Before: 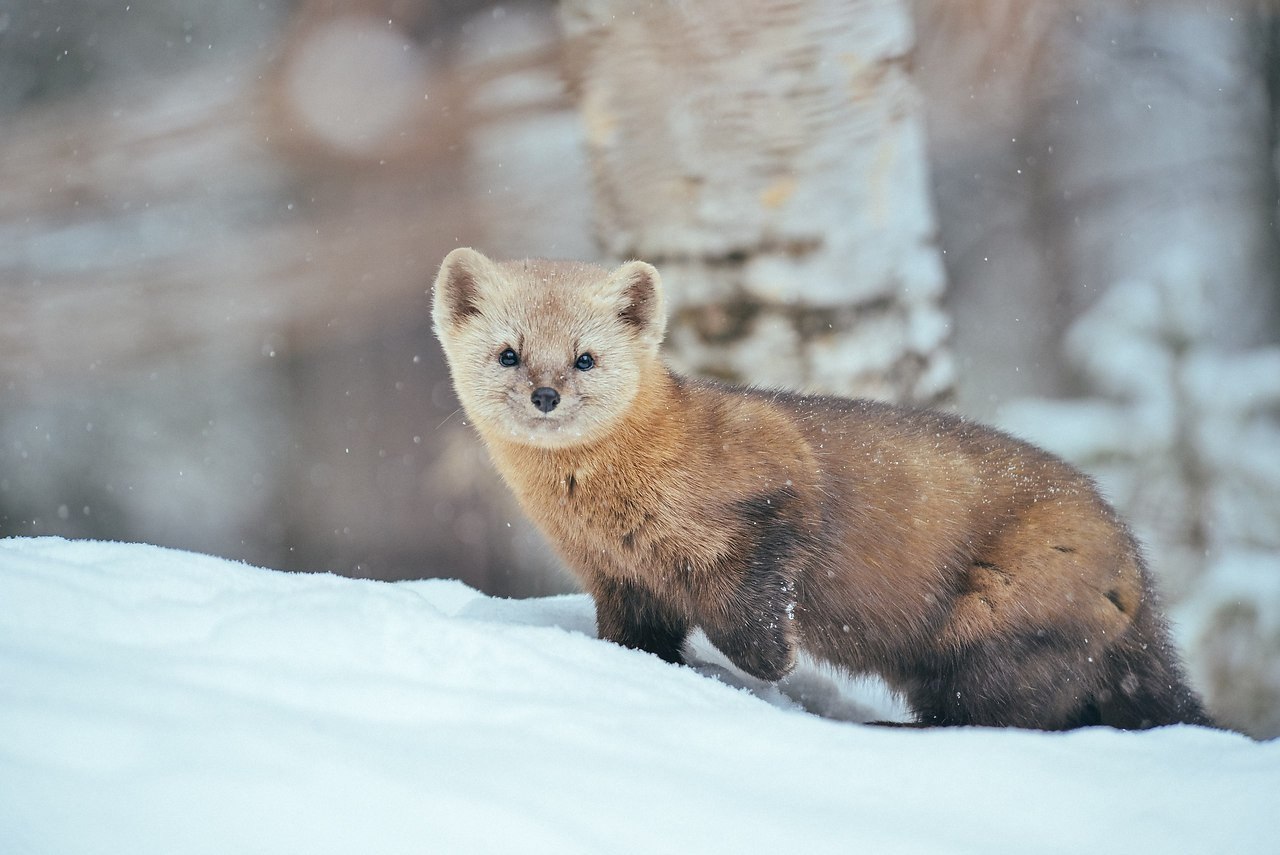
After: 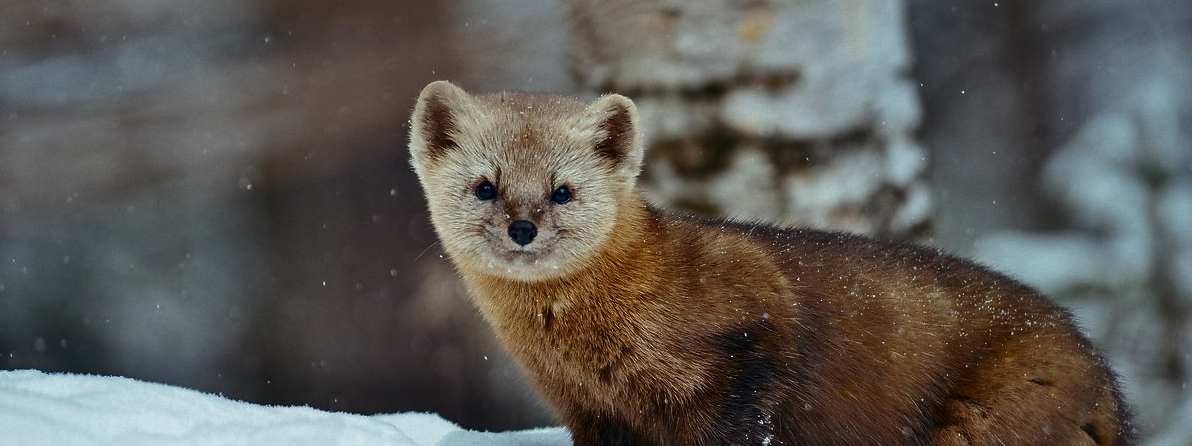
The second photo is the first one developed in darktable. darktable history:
contrast brightness saturation: contrast 0.092, brightness -0.601, saturation 0.173
crop: left 1.798%, top 19.547%, right 5.015%, bottom 28.193%
